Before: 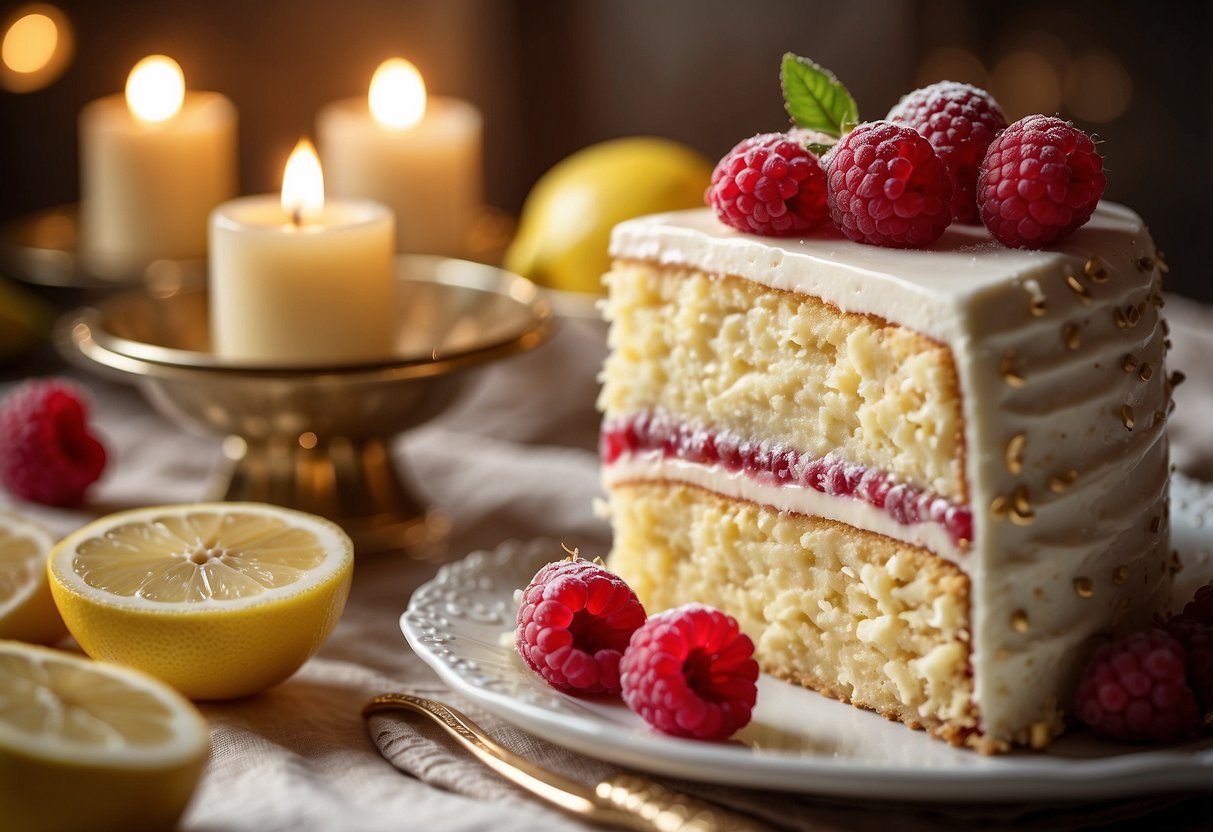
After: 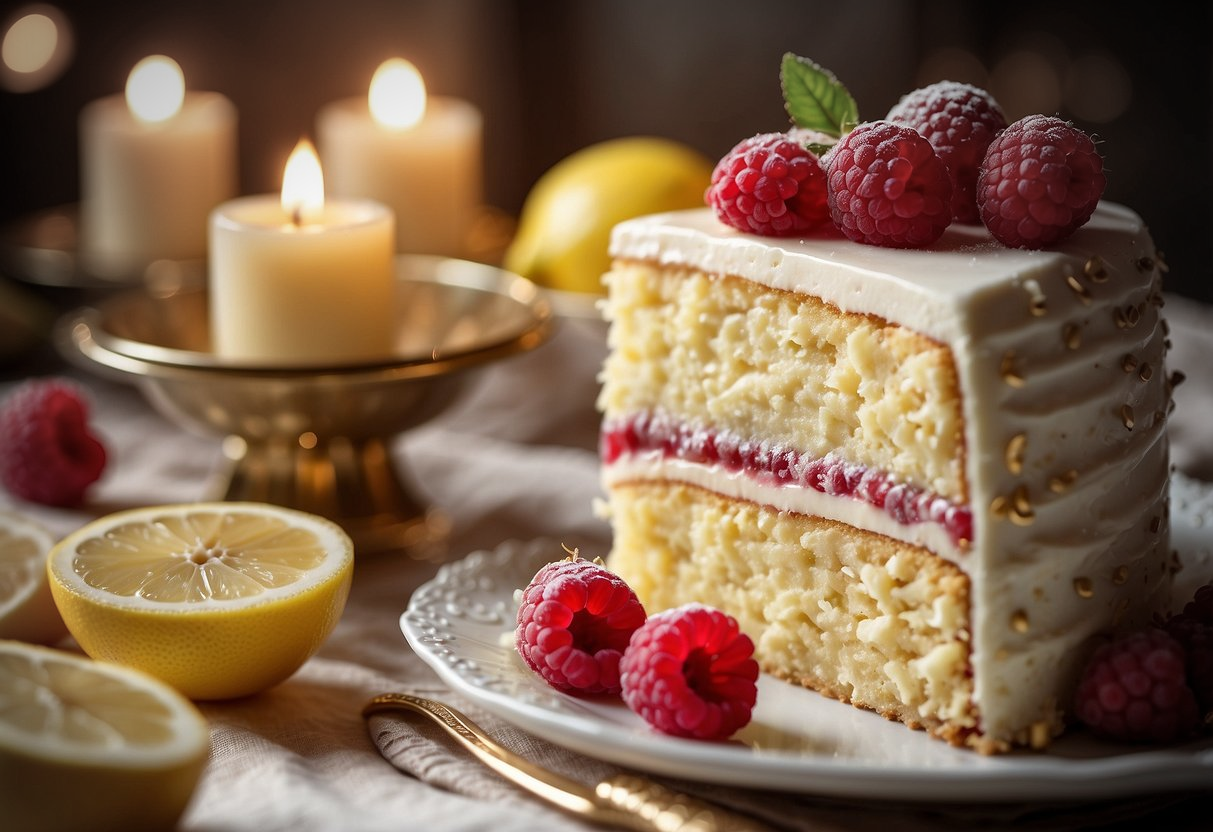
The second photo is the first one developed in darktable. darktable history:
vignetting: fall-off start 75.16%, center (-0.024, 0.403), width/height ratio 1.078, unbound false
